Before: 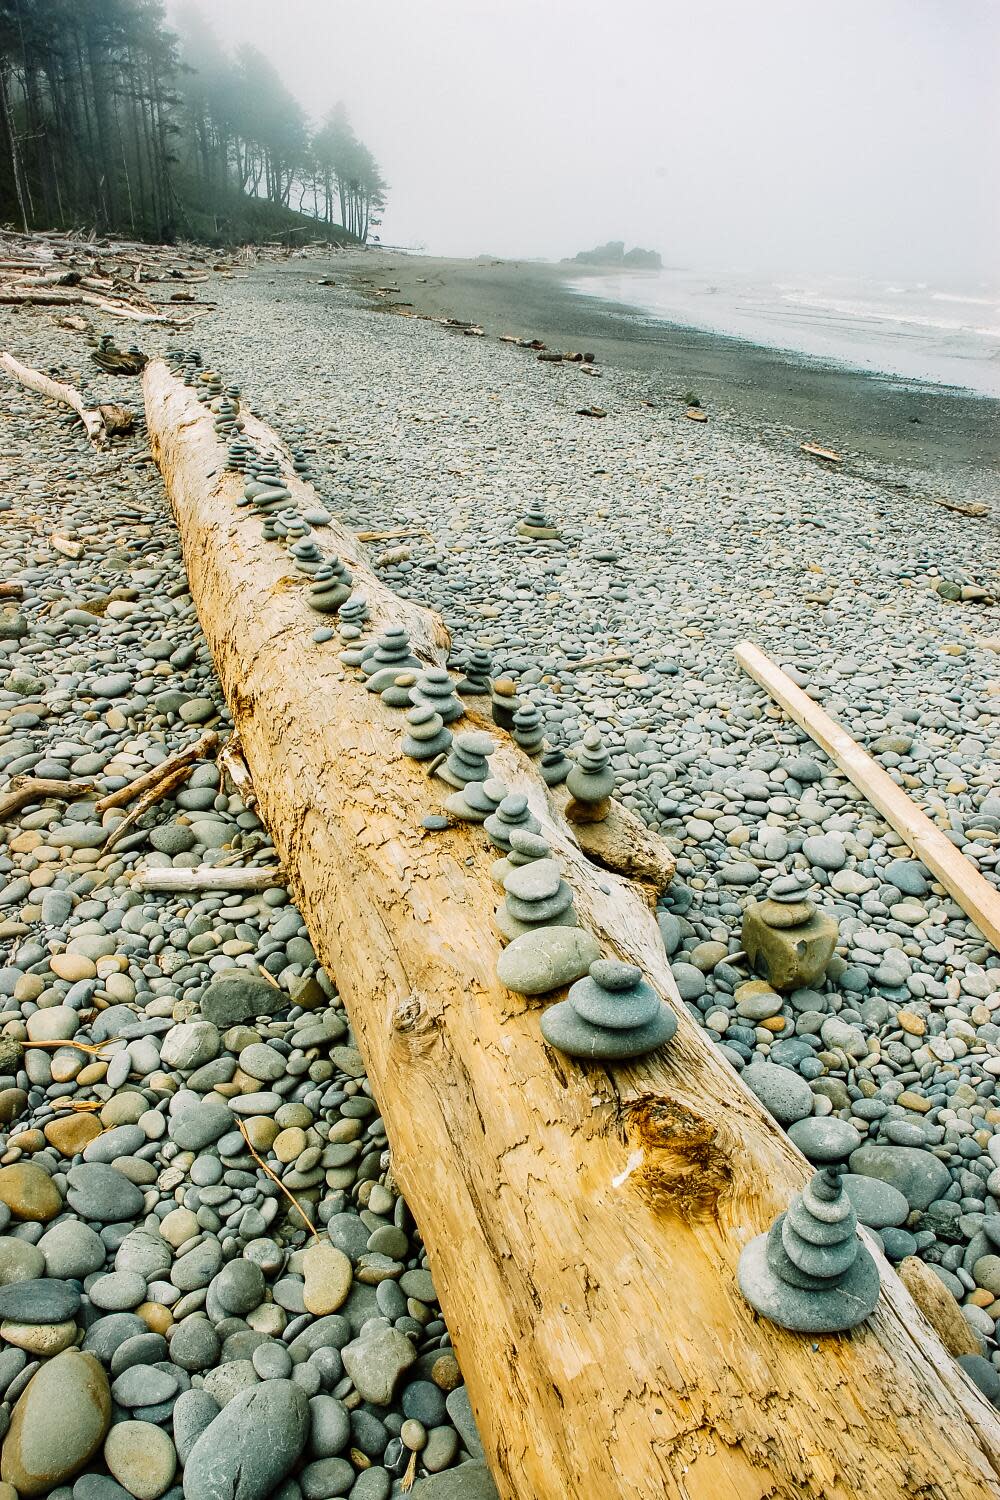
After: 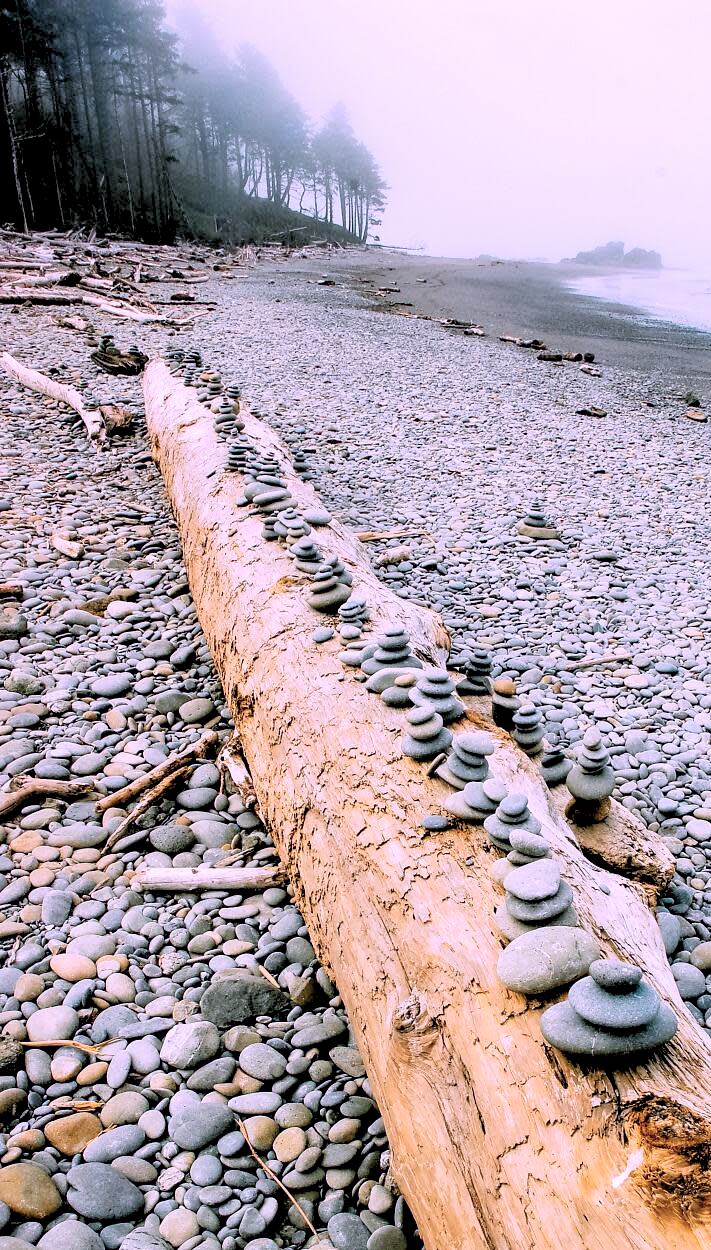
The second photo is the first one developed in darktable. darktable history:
rgb levels: levels [[0.029, 0.461, 0.922], [0, 0.5, 1], [0, 0.5, 1]]
crop: right 28.885%, bottom 16.626%
color correction: highlights a* 15.03, highlights b* -25.07
